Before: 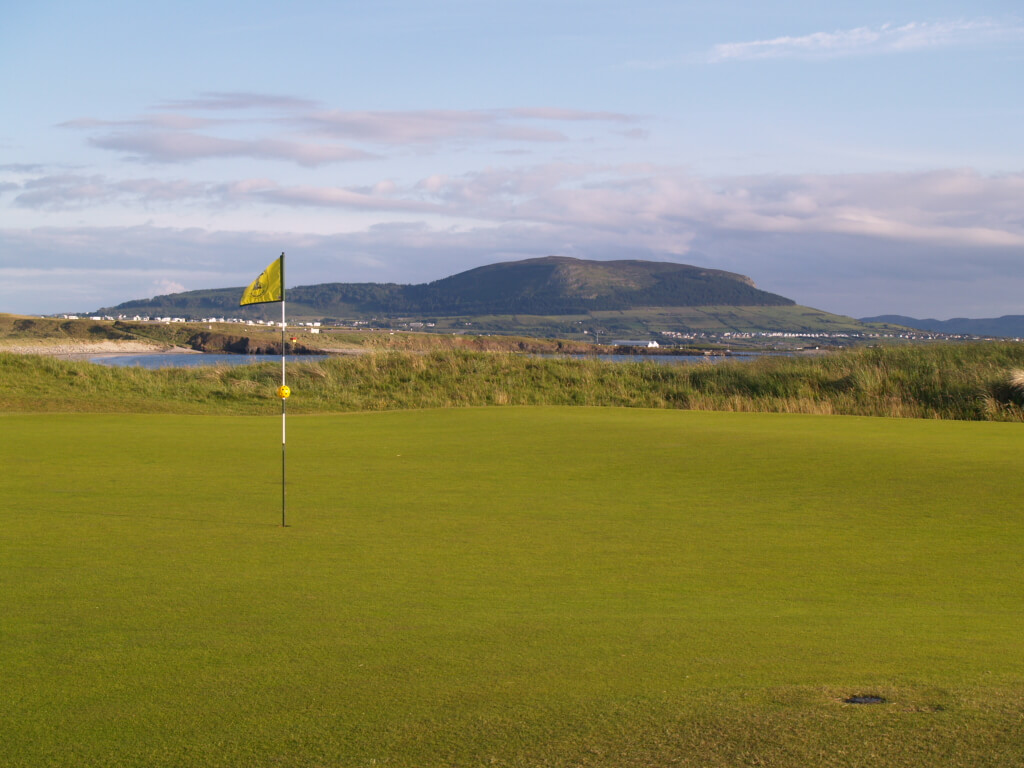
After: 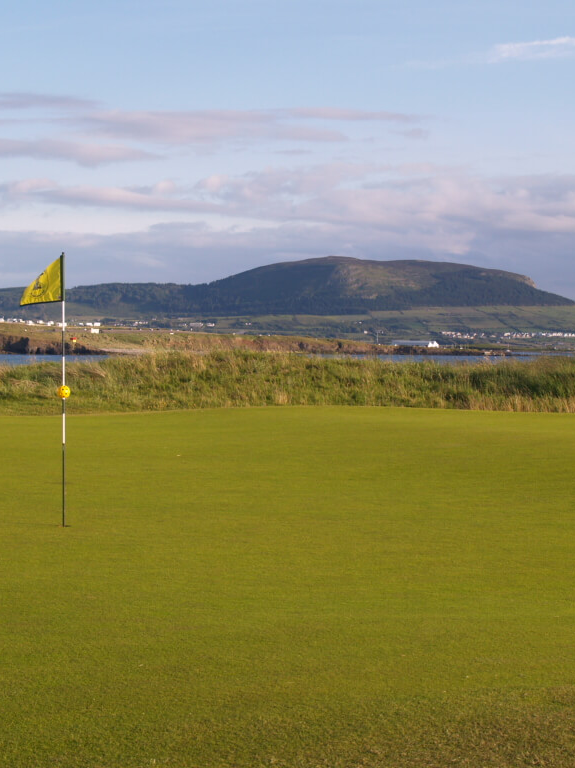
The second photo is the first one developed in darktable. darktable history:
color correction: highlights a* -0.087, highlights b* 0.1
crop: left 21.507%, right 22.247%
tone equalizer: edges refinement/feathering 500, mask exposure compensation -1.57 EV, preserve details no
